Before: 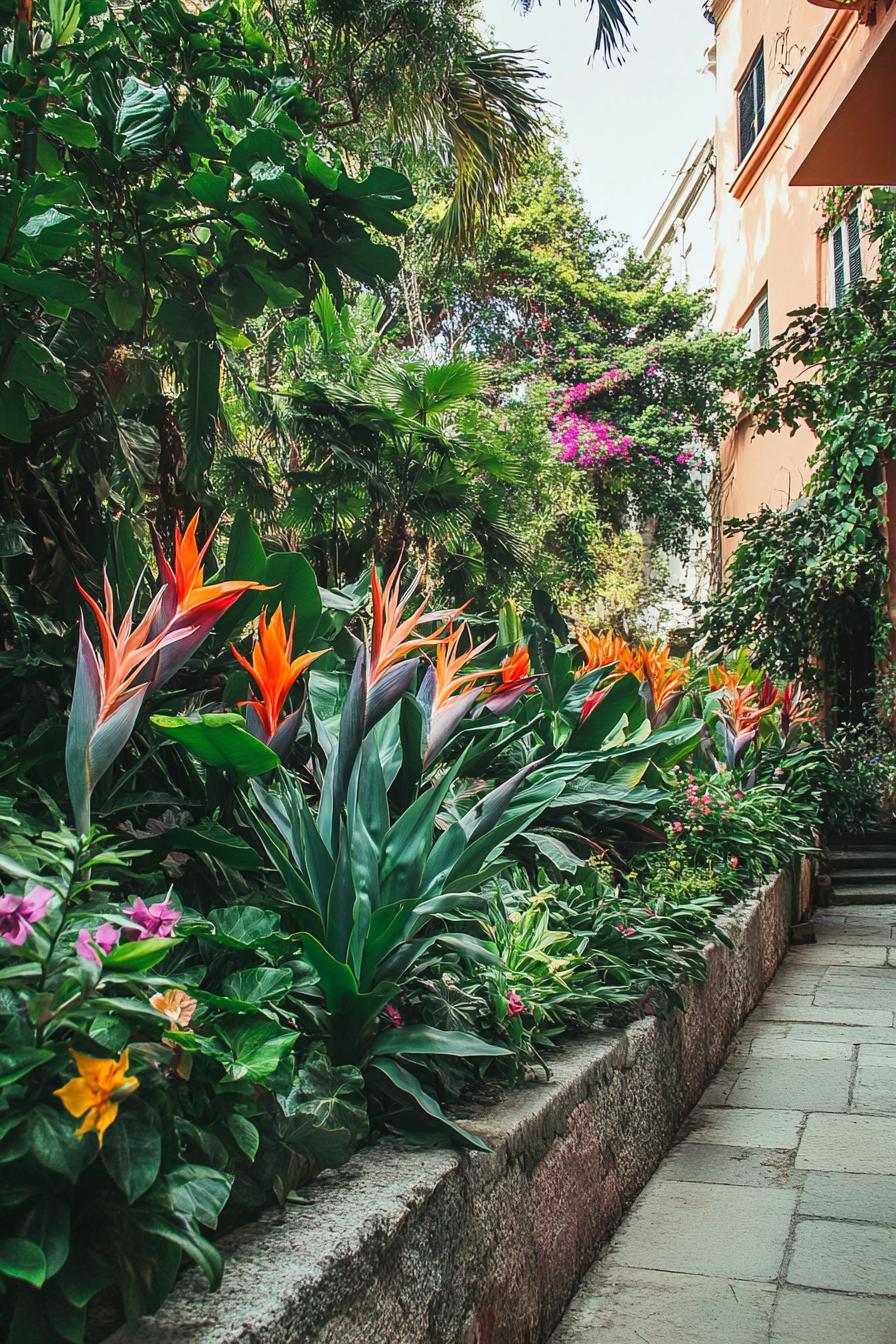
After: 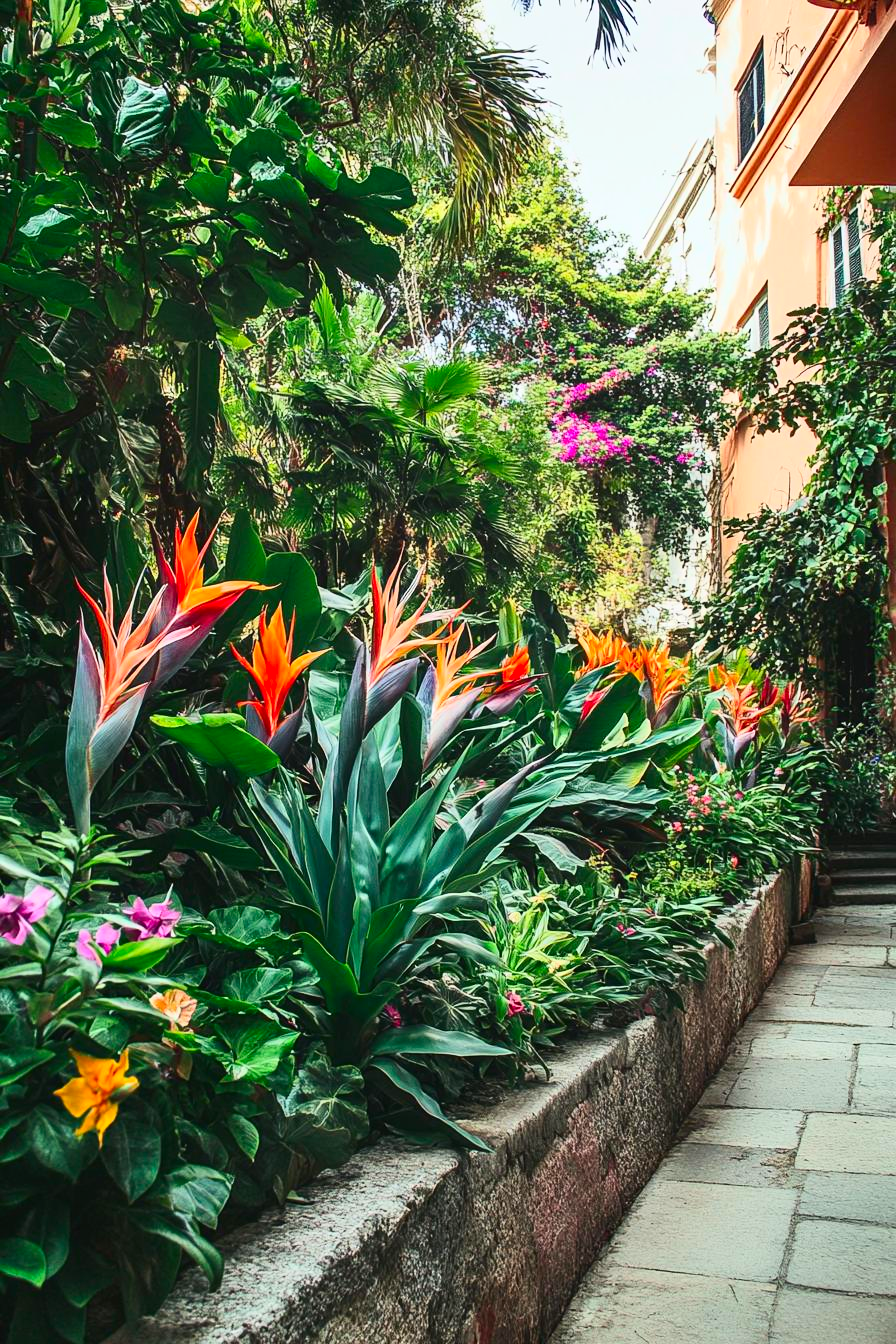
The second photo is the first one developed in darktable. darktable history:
contrast brightness saturation: contrast 0.231, brightness 0.095, saturation 0.291
